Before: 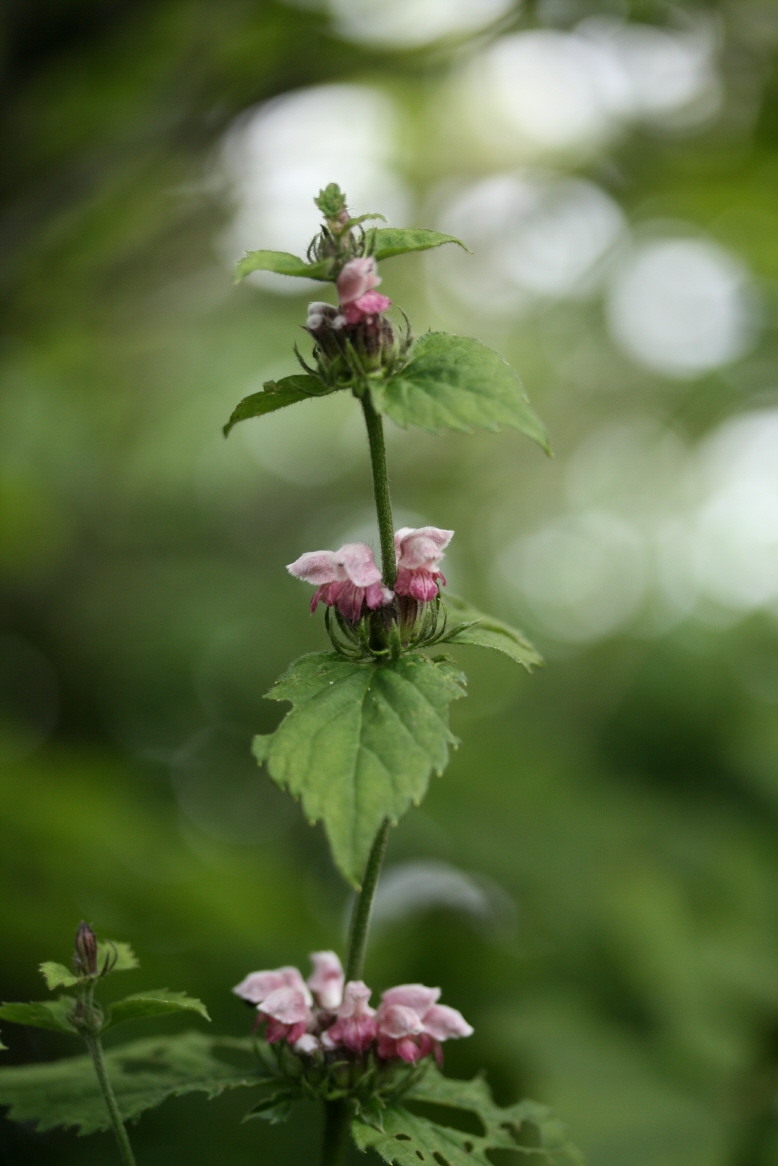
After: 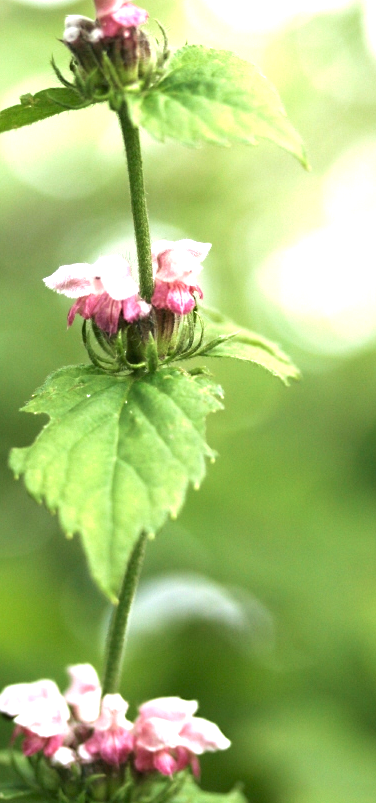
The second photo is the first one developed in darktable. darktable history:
exposure: black level correction 0, exposure 1.743 EV, compensate highlight preservation false
crop: left 31.359%, top 24.695%, right 20.279%, bottom 6.373%
sharpen: radius 5.346, amount 0.311, threshold 26.893
velvia: on, module defaults
